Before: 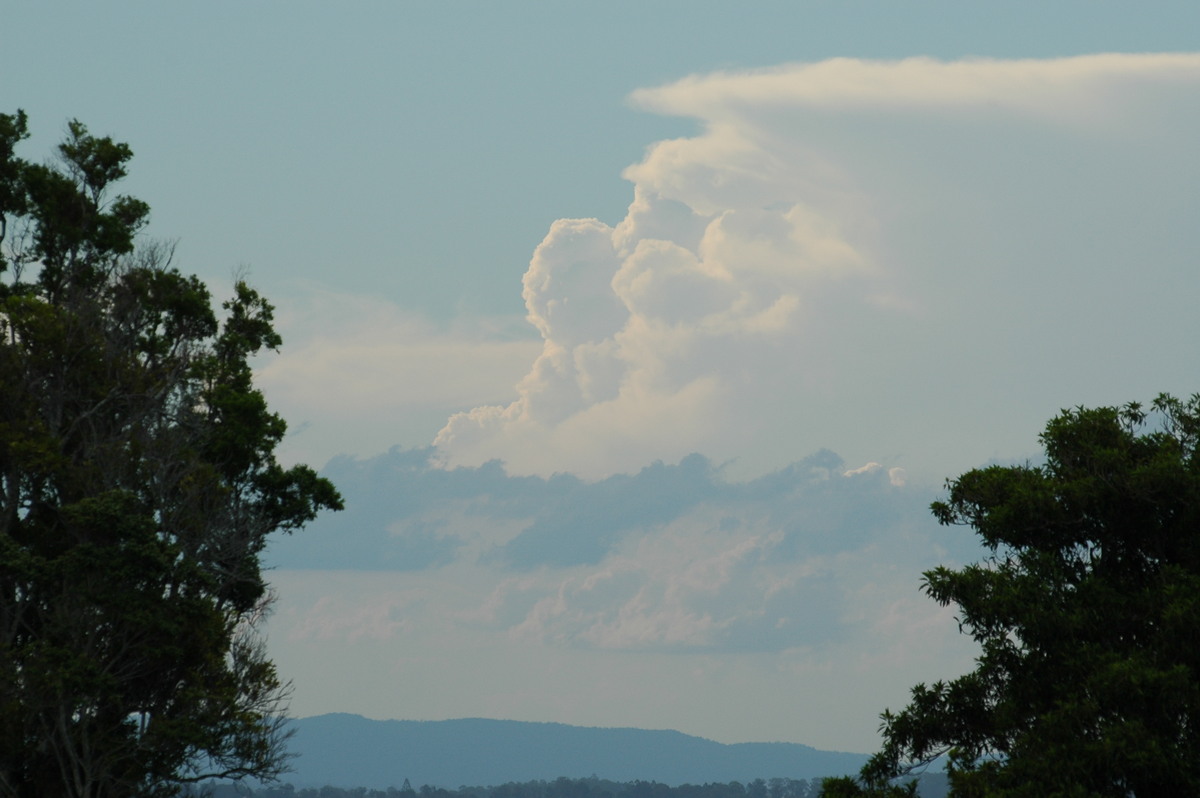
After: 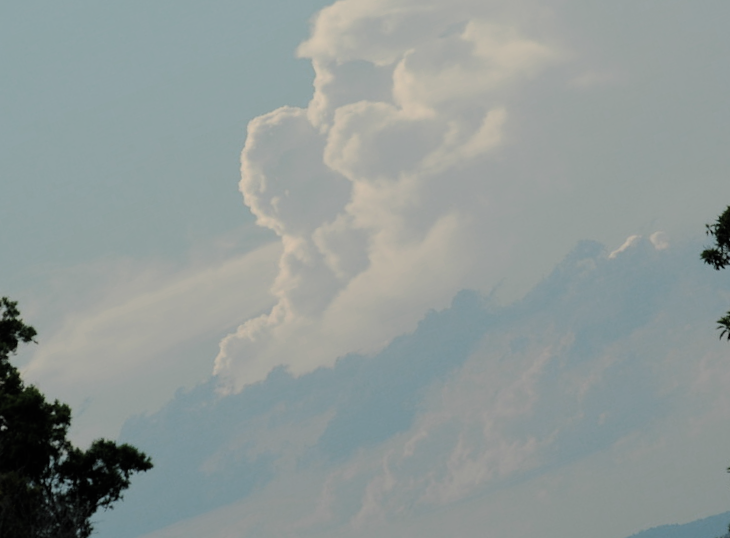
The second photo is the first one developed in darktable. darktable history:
filmic rgb: black relative exposure -7.47 EV, white relative exposure 4.88 EV, hardness 3.4, color science v4 (2020)
crop and rotate: angle 20.67°, left 6.745%, right 3.951%, bottom 1.099%
color zones: curves: ch0 [(0.018, 0.548) (0.224, 0.64) (0.425, 0.447) (0.675, 0.575) (0.732, 0.579)]; ch1 [(0.066, 0.487) (0.25, 0.5) (0.404, 0.43) (0.75, 0.421) (0.956, 0.421)]; ch2 [(0.044, 0.561) (0.215, 0.465) (0.399, 0.544) (0.465, 0.548) (0.614, 0.447) (0.724, 0.43) (0.882, 0.623) (0.956, 0.632)]
